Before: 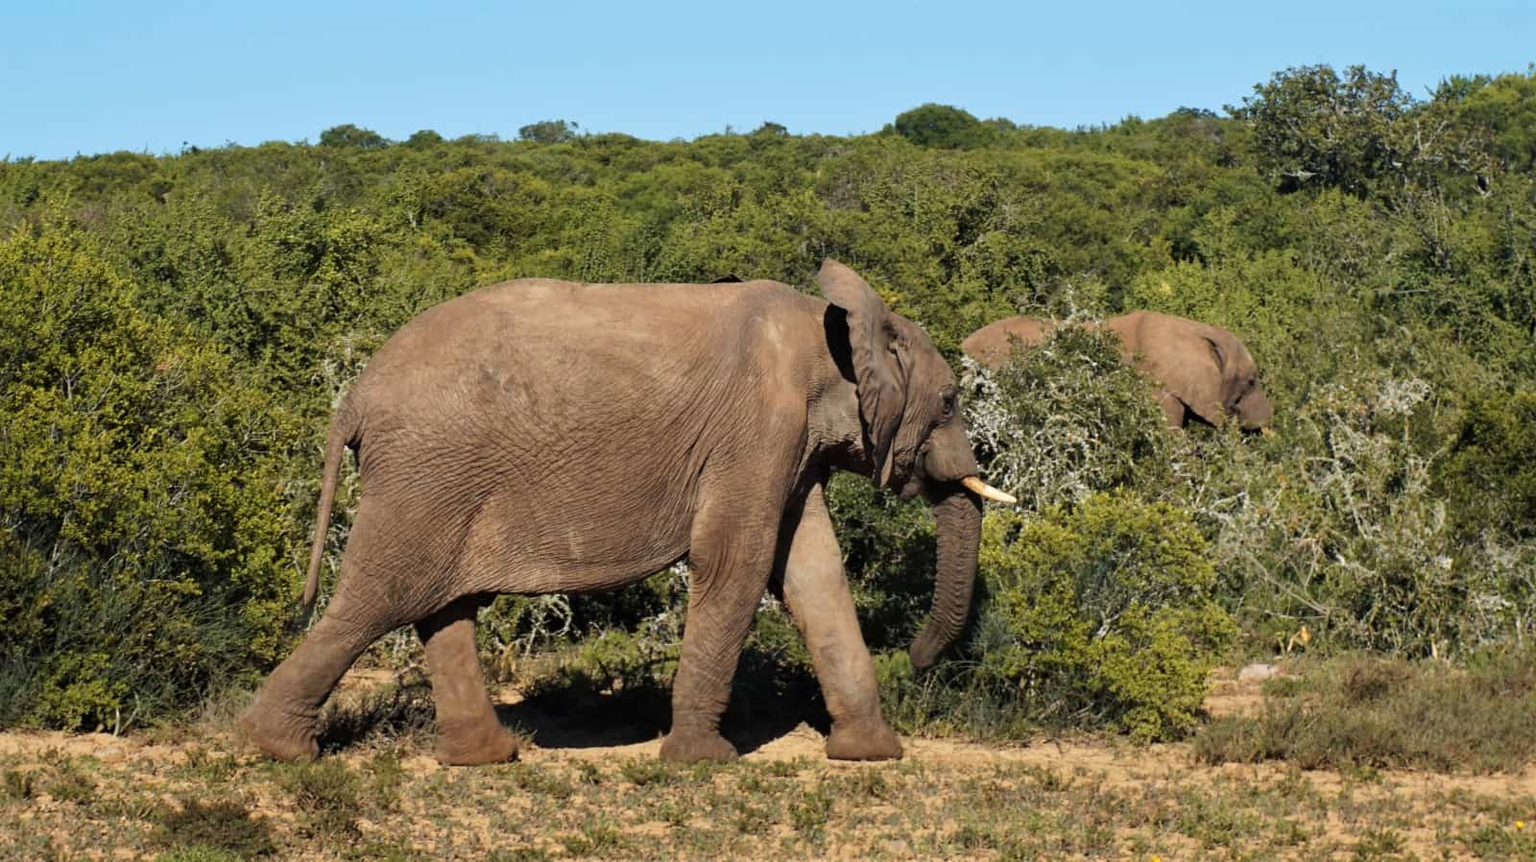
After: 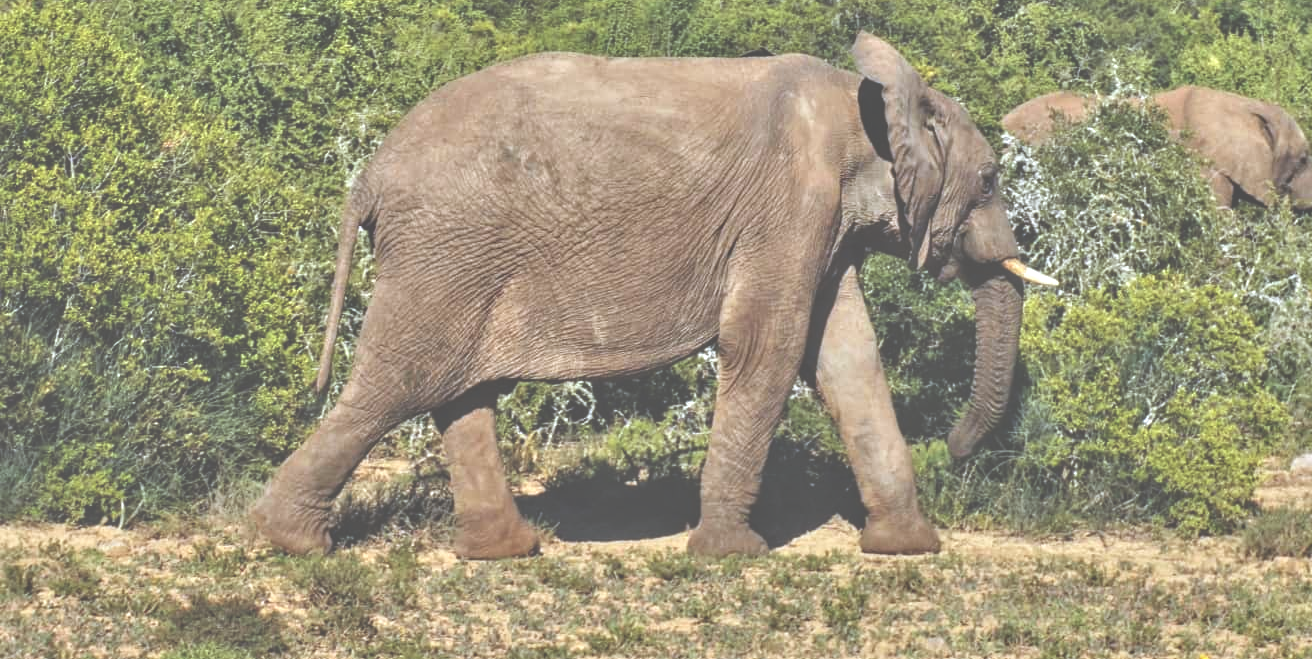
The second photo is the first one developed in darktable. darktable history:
white balance: red 0.924, blue 1.095
local contrast: on, module defaults
crop: top 26.531%, right 17.959%
tone equalizer: -7 EV 0.15 EV, -6 EV 0.6 EV, -5 EV 1.15 EV, -4 EV 1.33 EV, -3 EV 1.15 EV, -2 EV 0.6 EV, -1 EV 0.15 EV, mask exposure compensation -0.5 EV
exposure: black level correction -0.041, exposure 0.064 EV, compensate highlight preservation false
